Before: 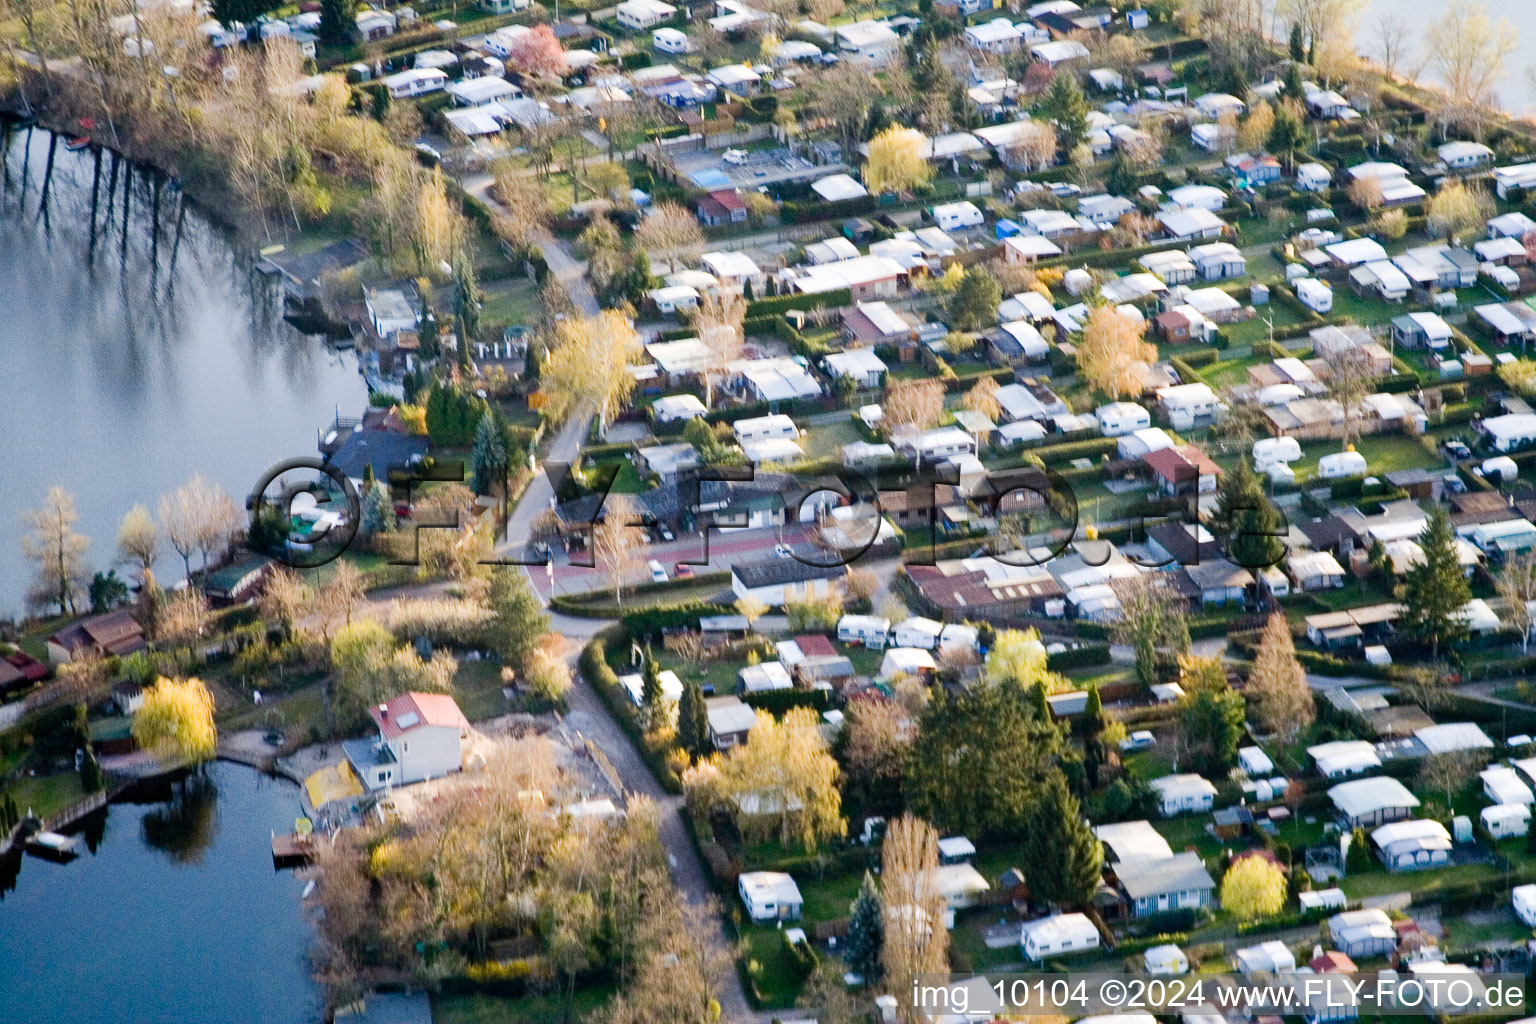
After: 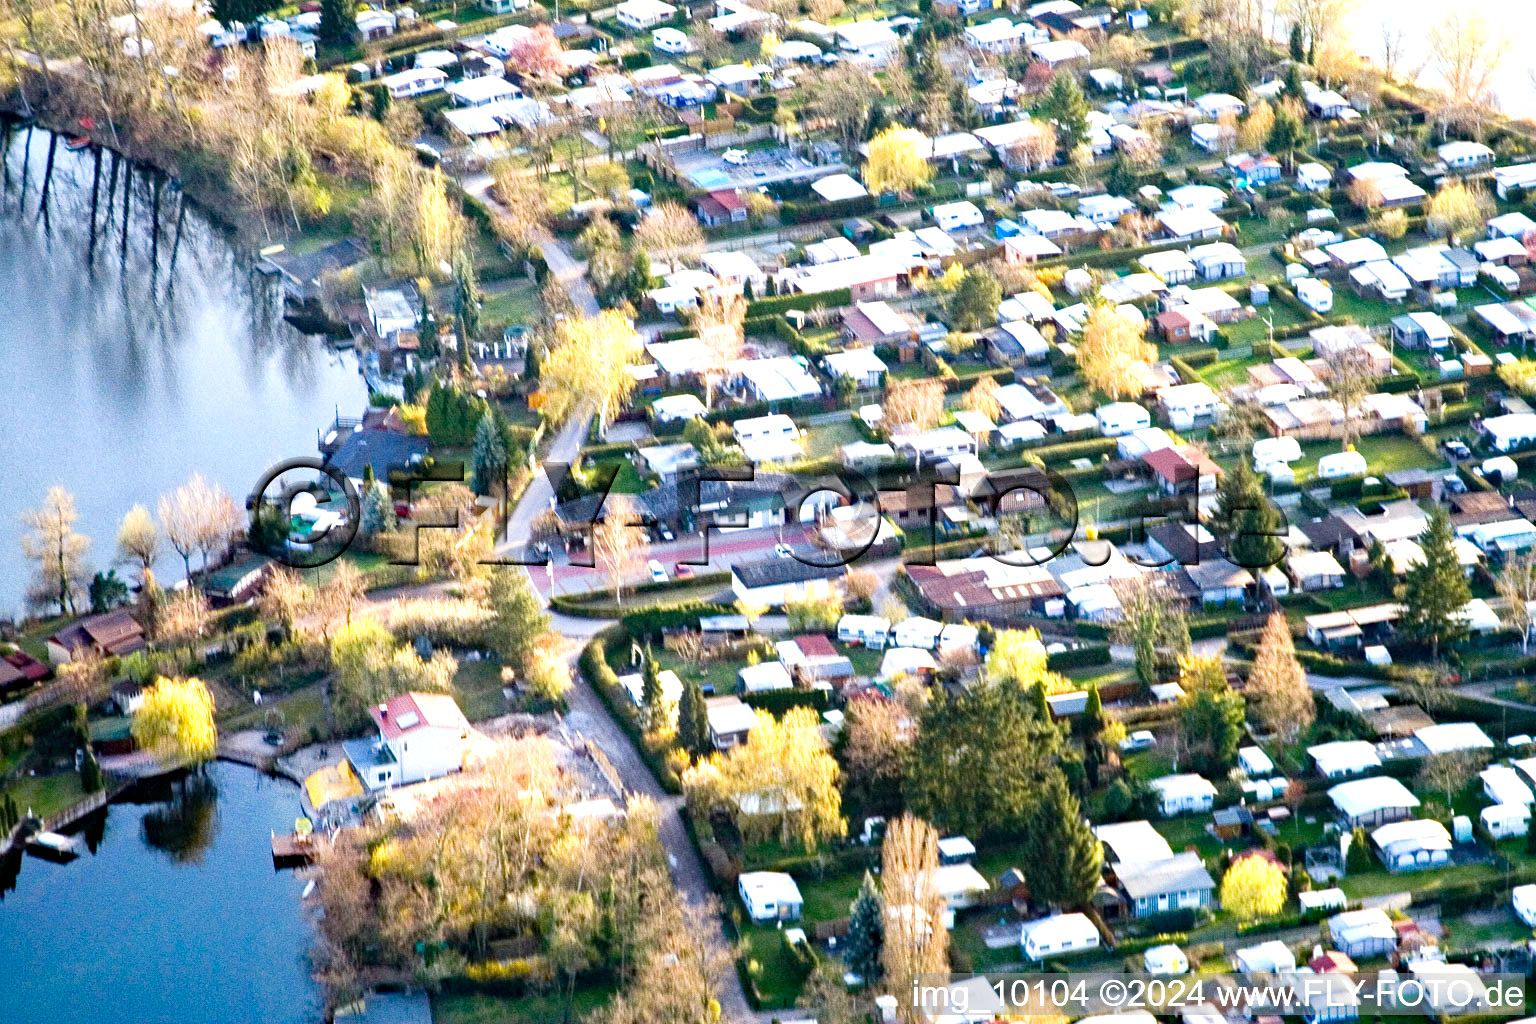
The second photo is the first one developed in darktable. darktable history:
haze removal: strength 0.297, distance 0.247, adaptive false
exposure: black level correction 0, exposure 0.894 EV, compensate highlight preservation false
